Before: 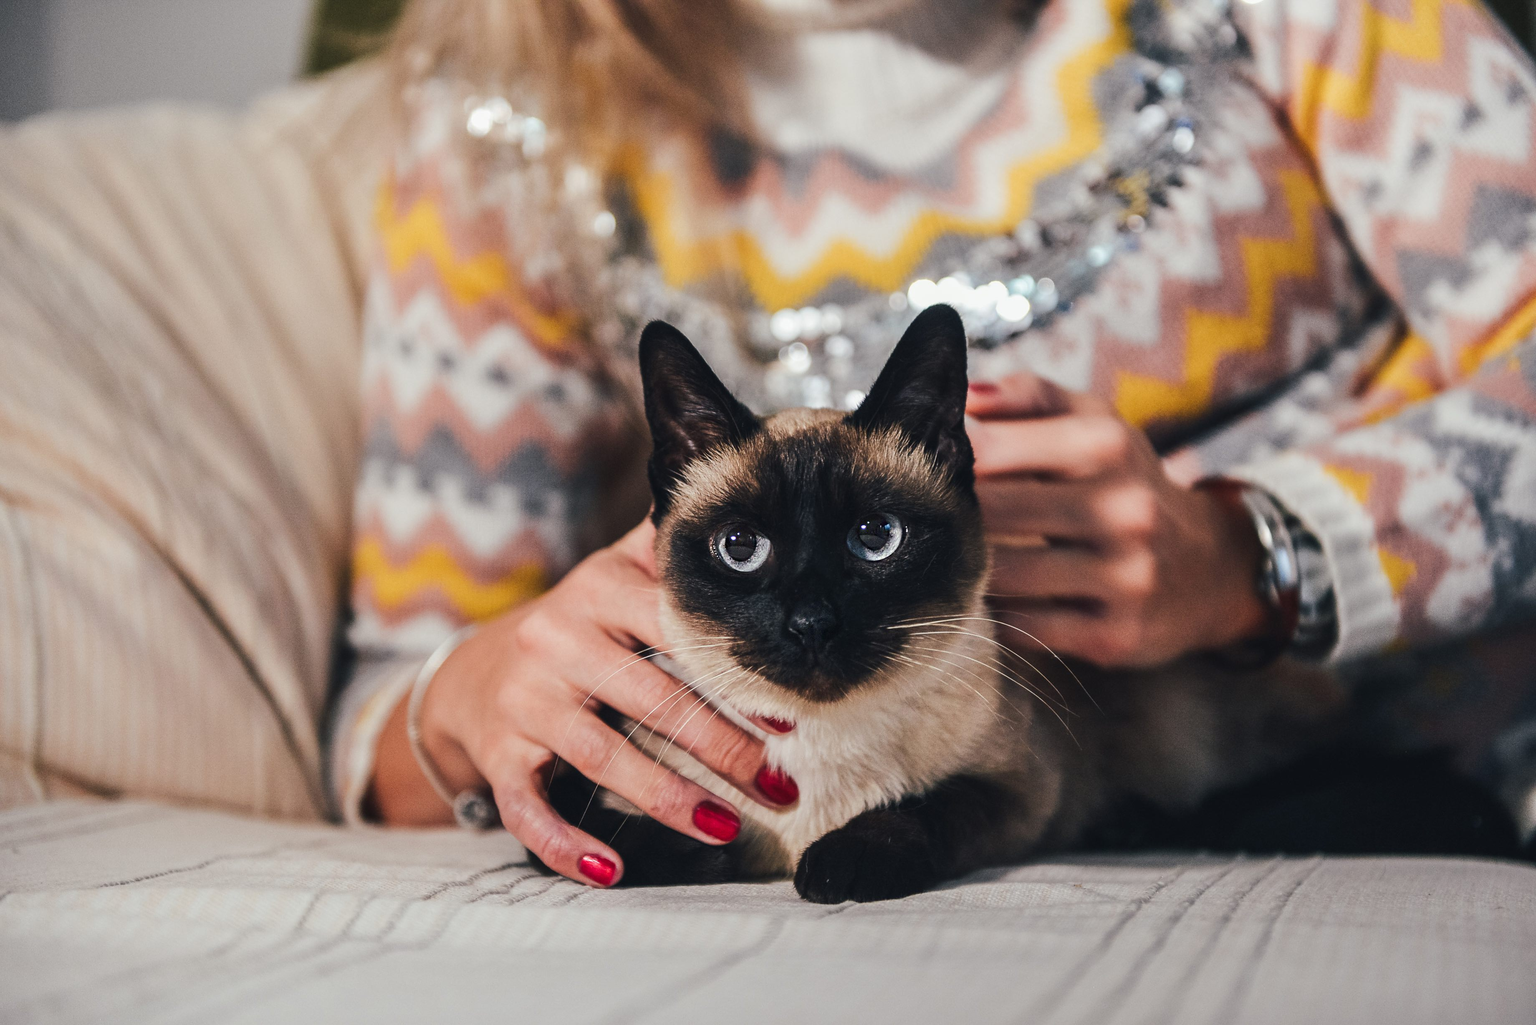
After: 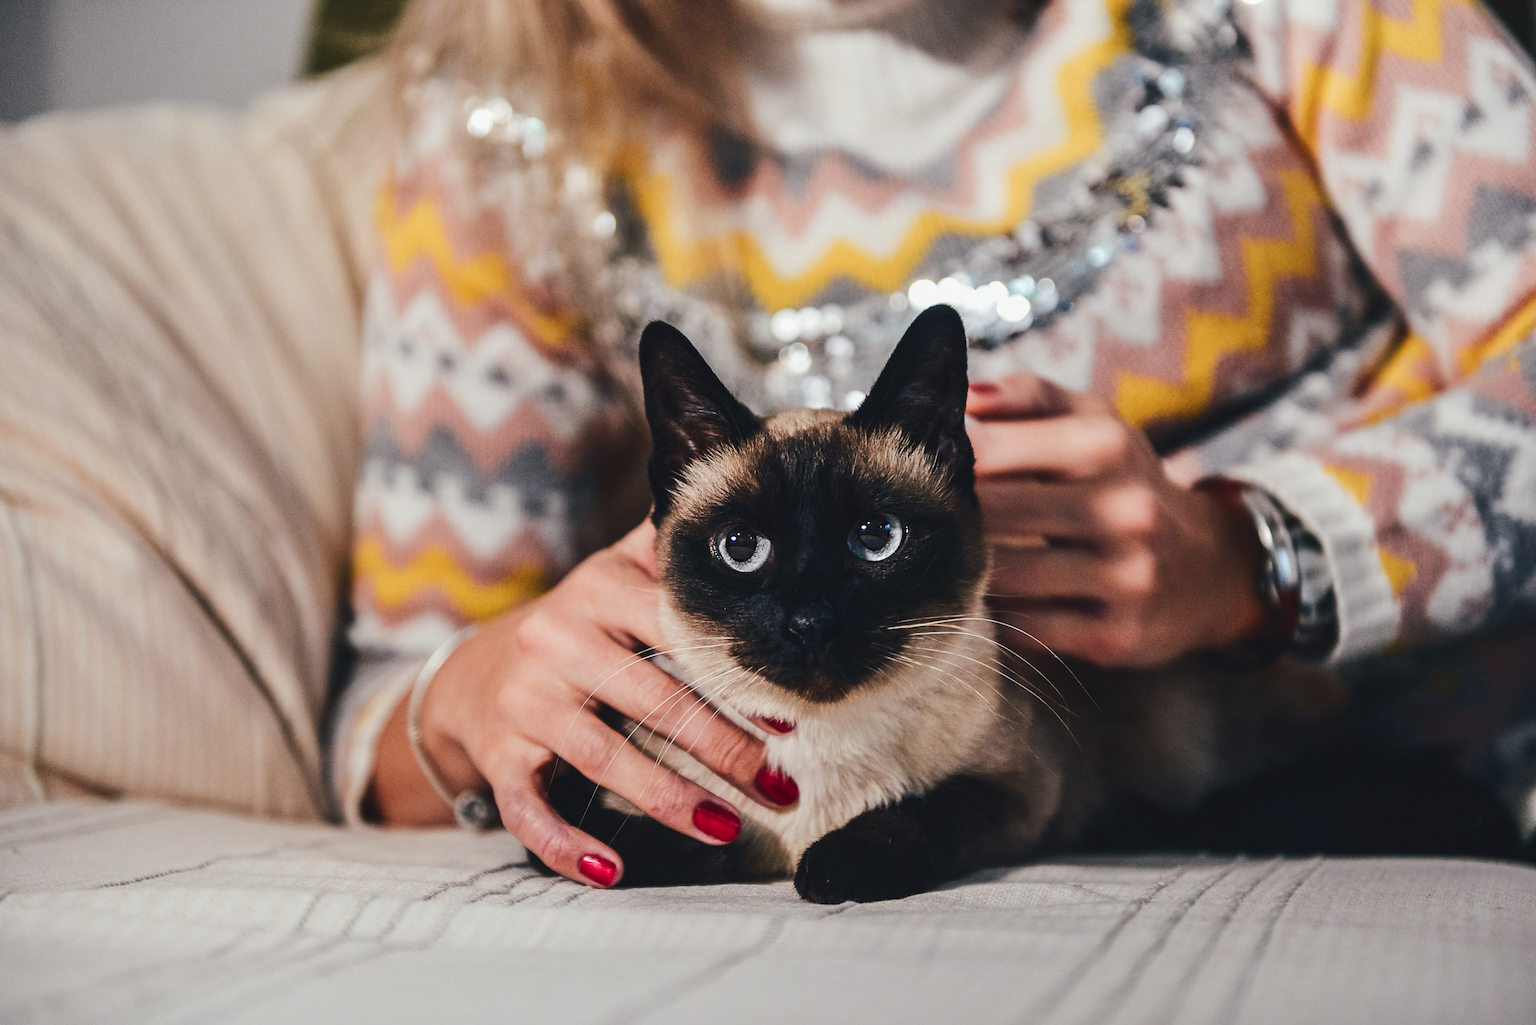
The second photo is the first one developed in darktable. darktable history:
tone curve: curves: ch0 [(0, 0.032) (0.181, 0.152) (0.751, 0.762) (1, 1)], color space Lab, independent channels, preserve colors none
